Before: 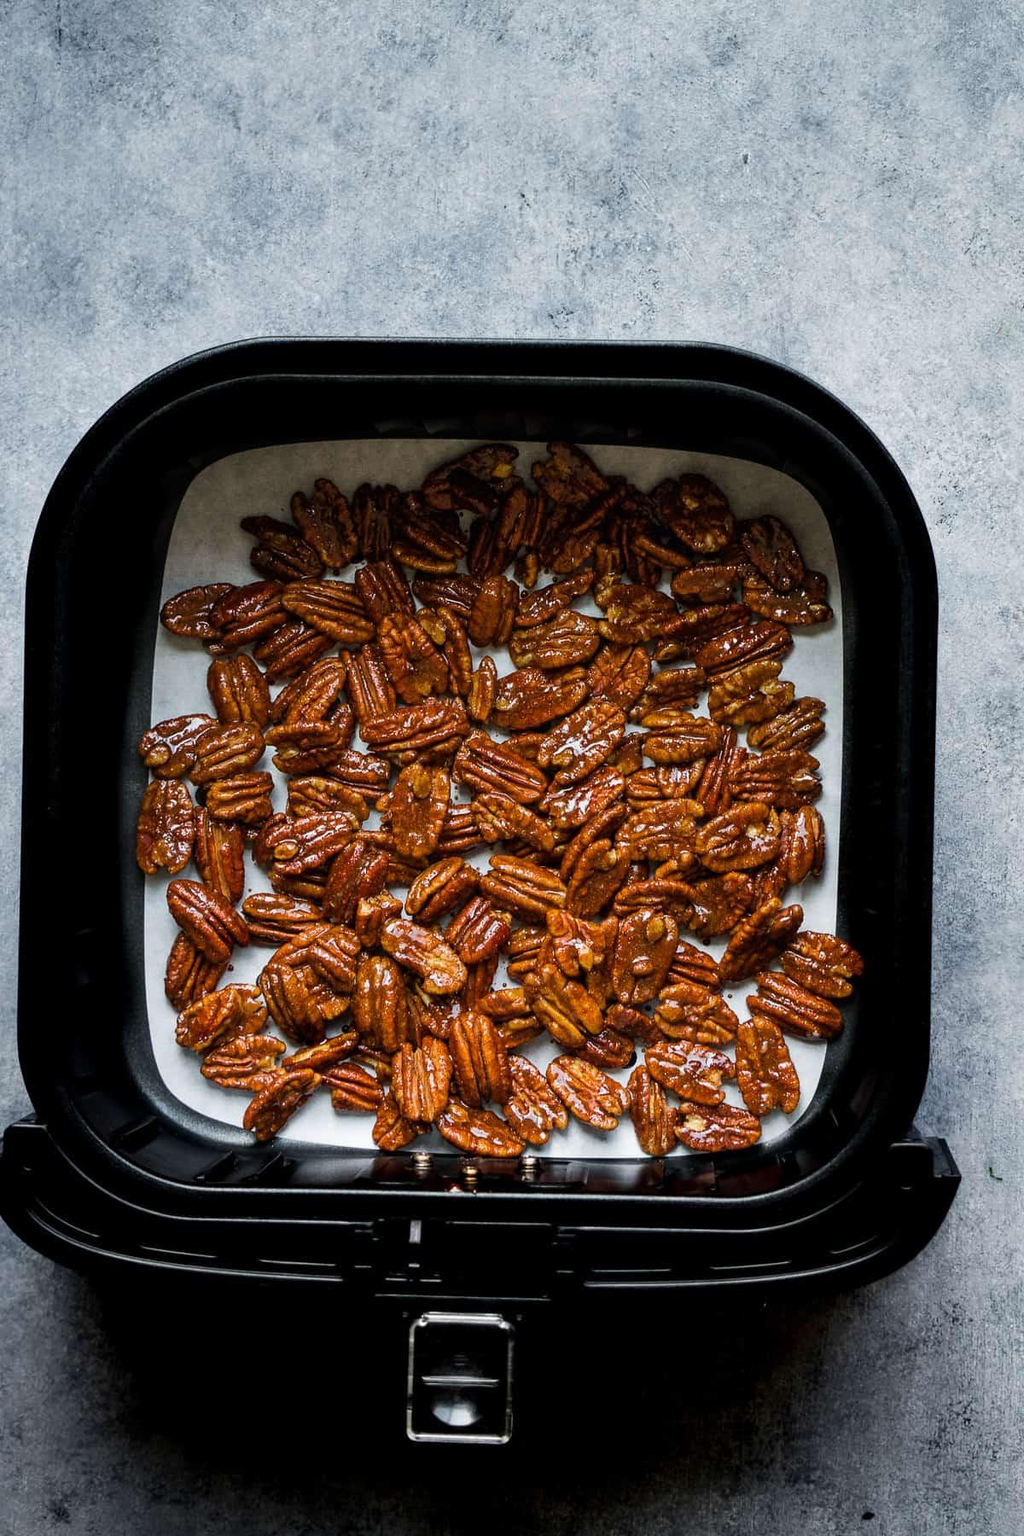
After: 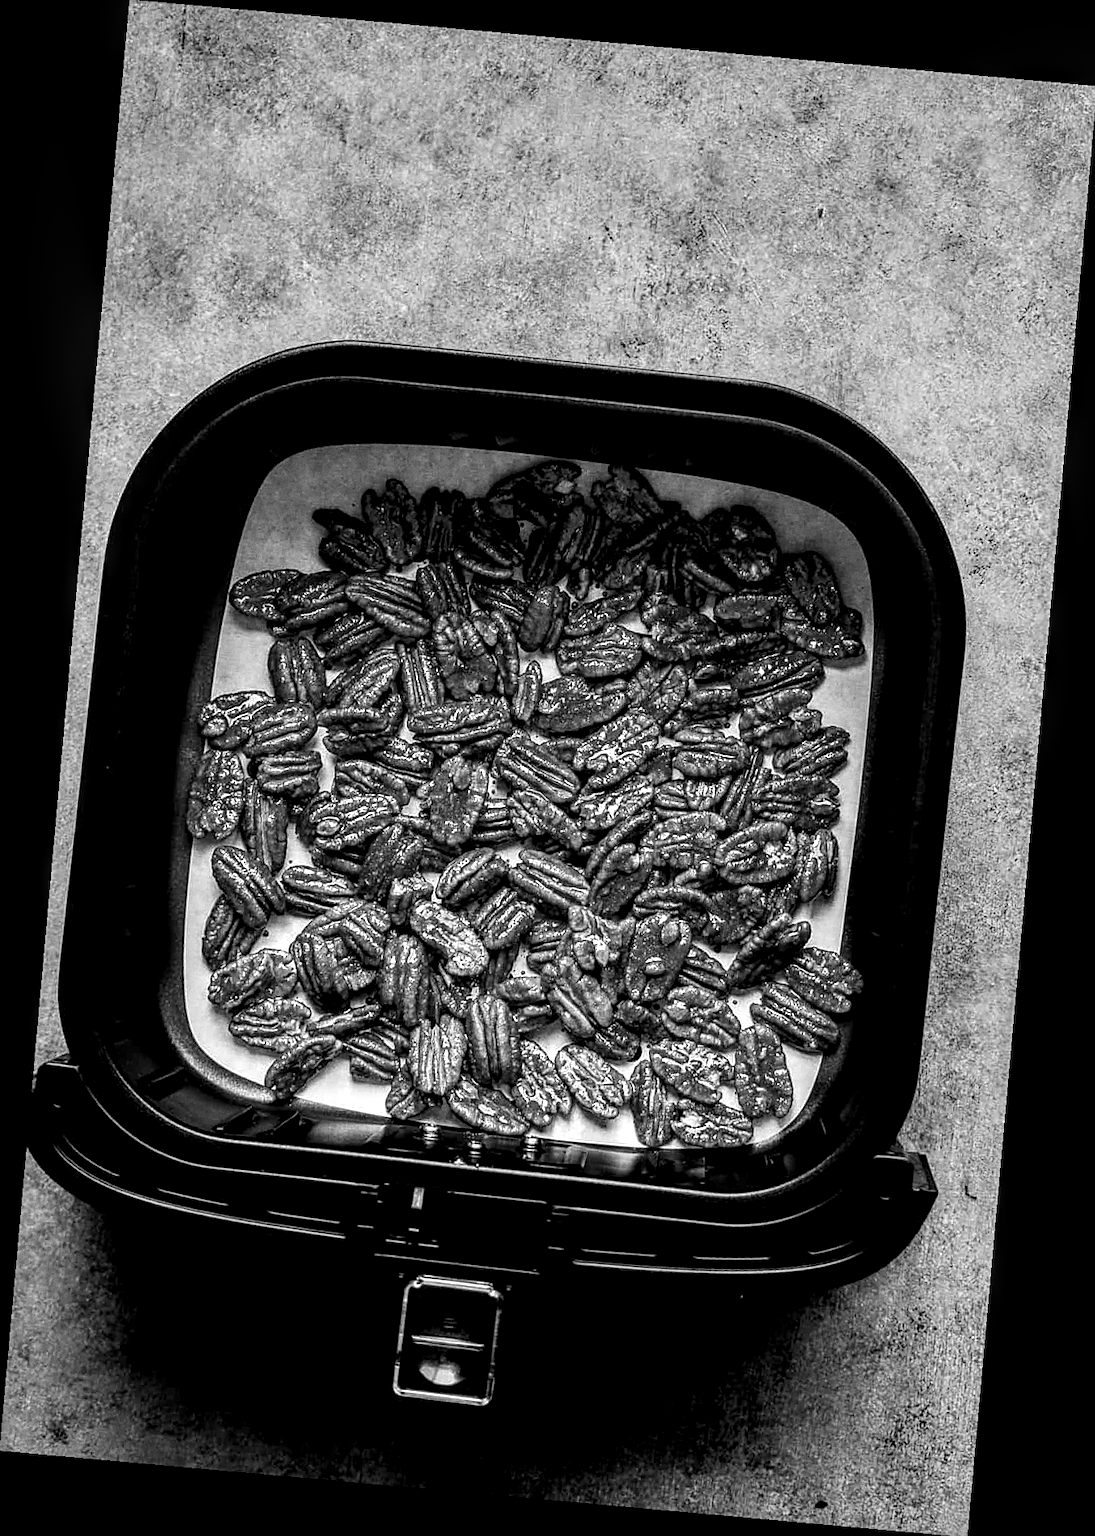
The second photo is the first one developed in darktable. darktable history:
monochrome: a 32, b 64, size 2.3
grain: on, module defaults
sharpen: on, module defaults
rotate and perspective: rotation 5.12°, automatic cropping off
color balance rgb: perceptual saturation grading › global saturation 20%, global vibrance 20%
local contrast: highlights 19%, detail 186%
